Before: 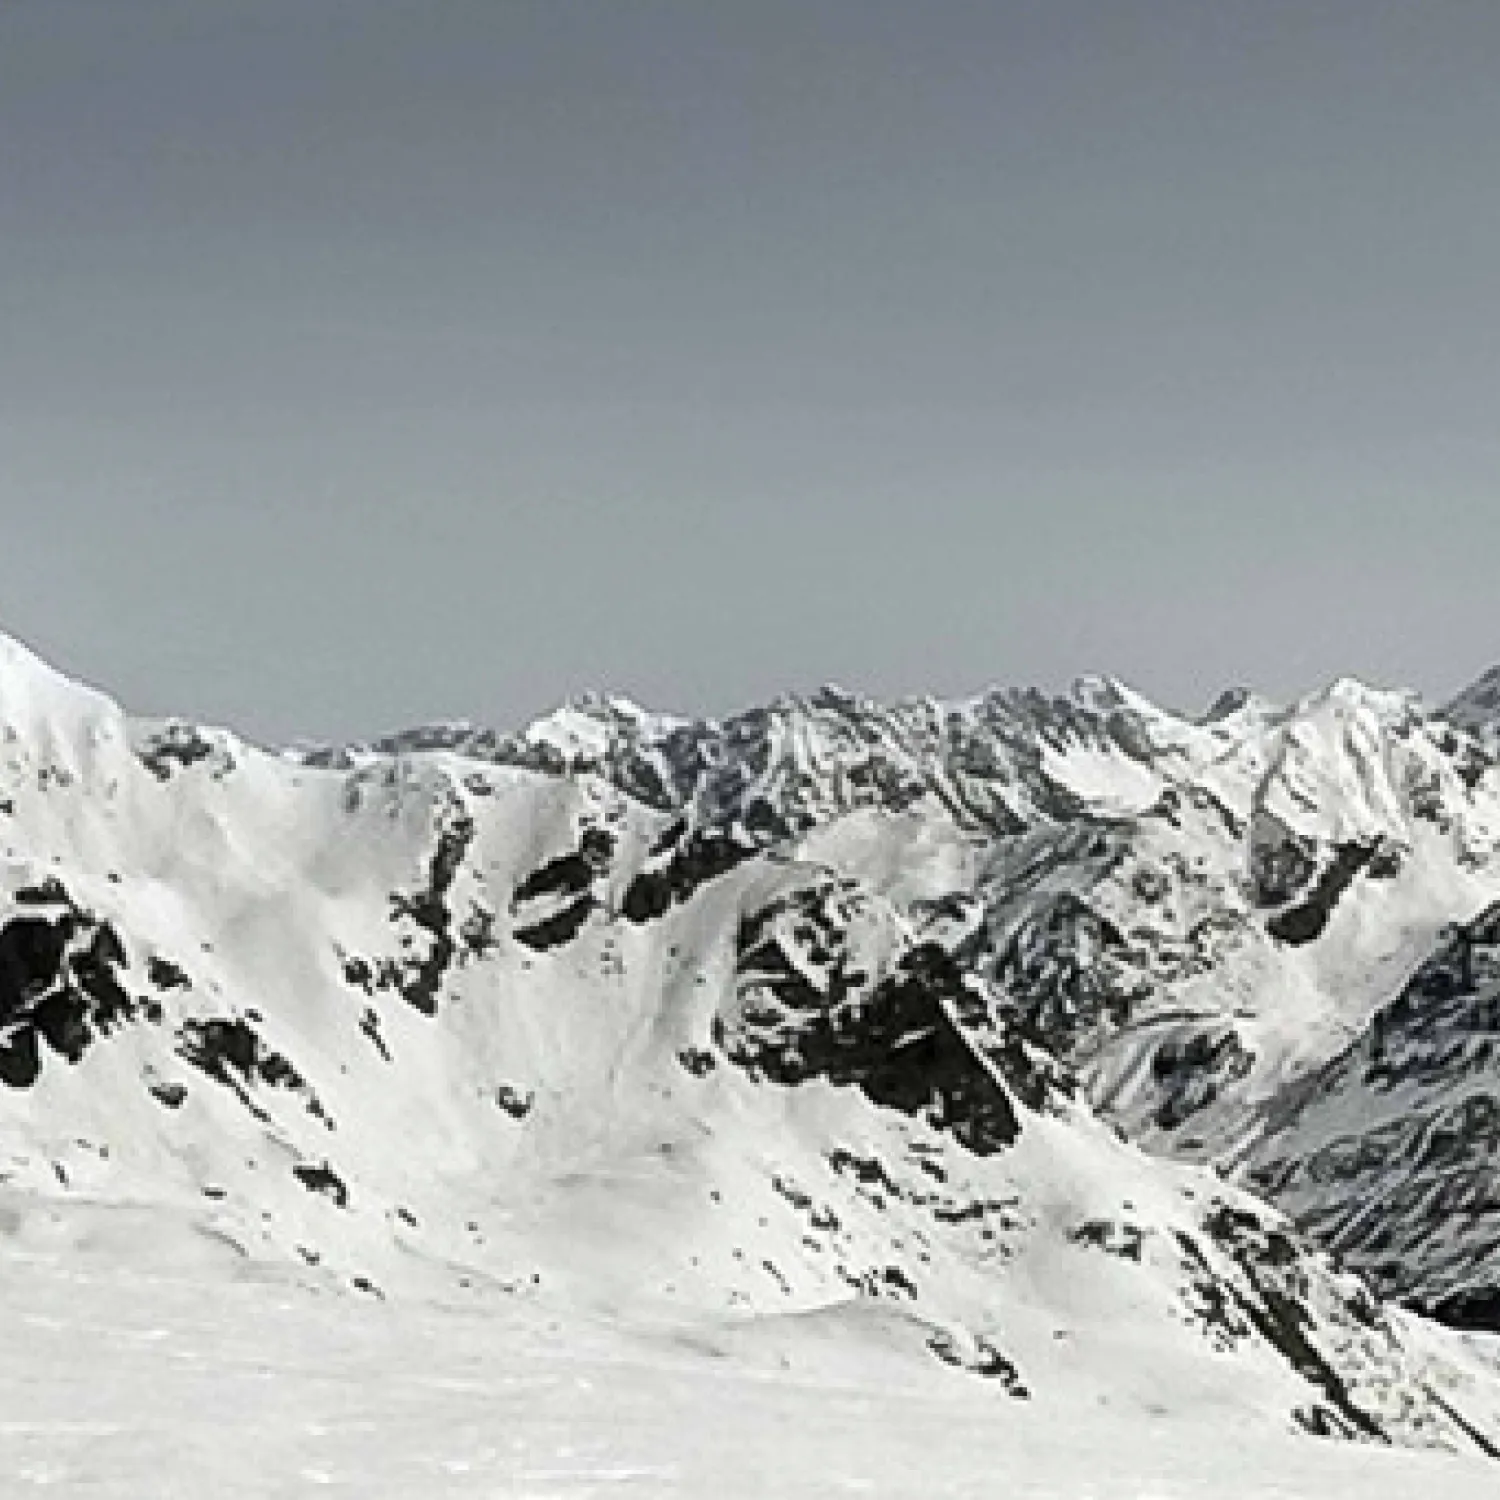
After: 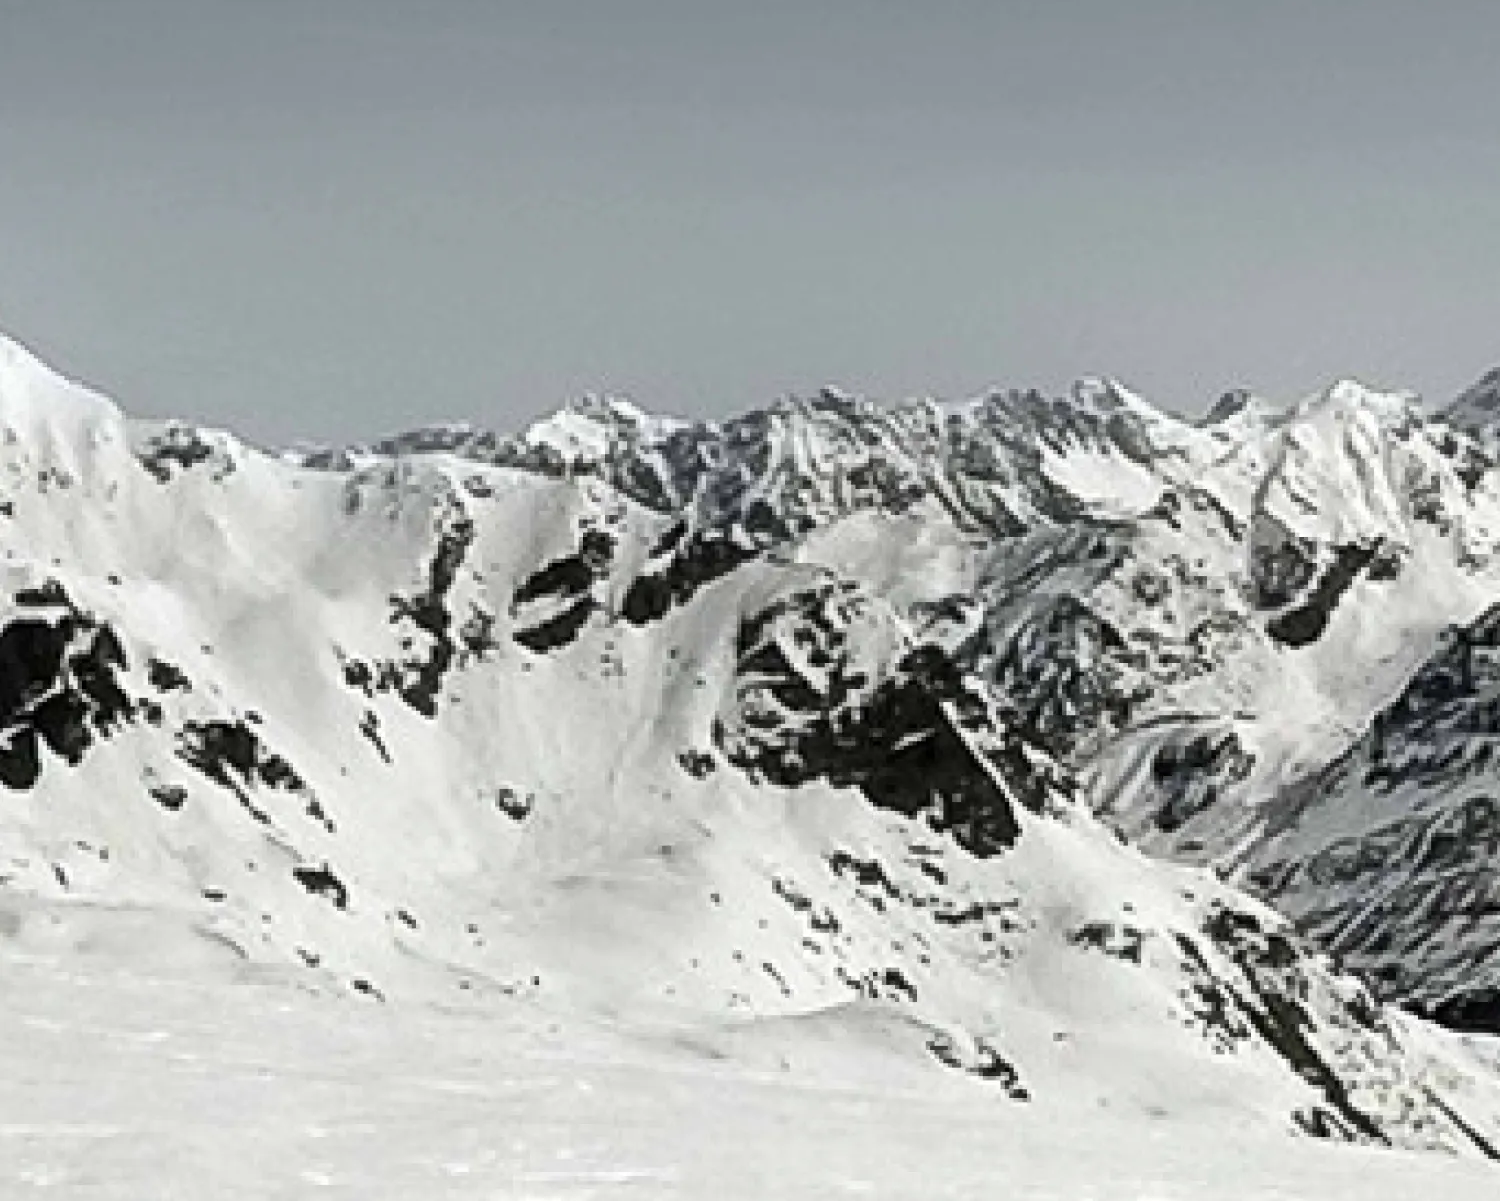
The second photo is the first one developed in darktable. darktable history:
crop and rotate: top 19.928%
